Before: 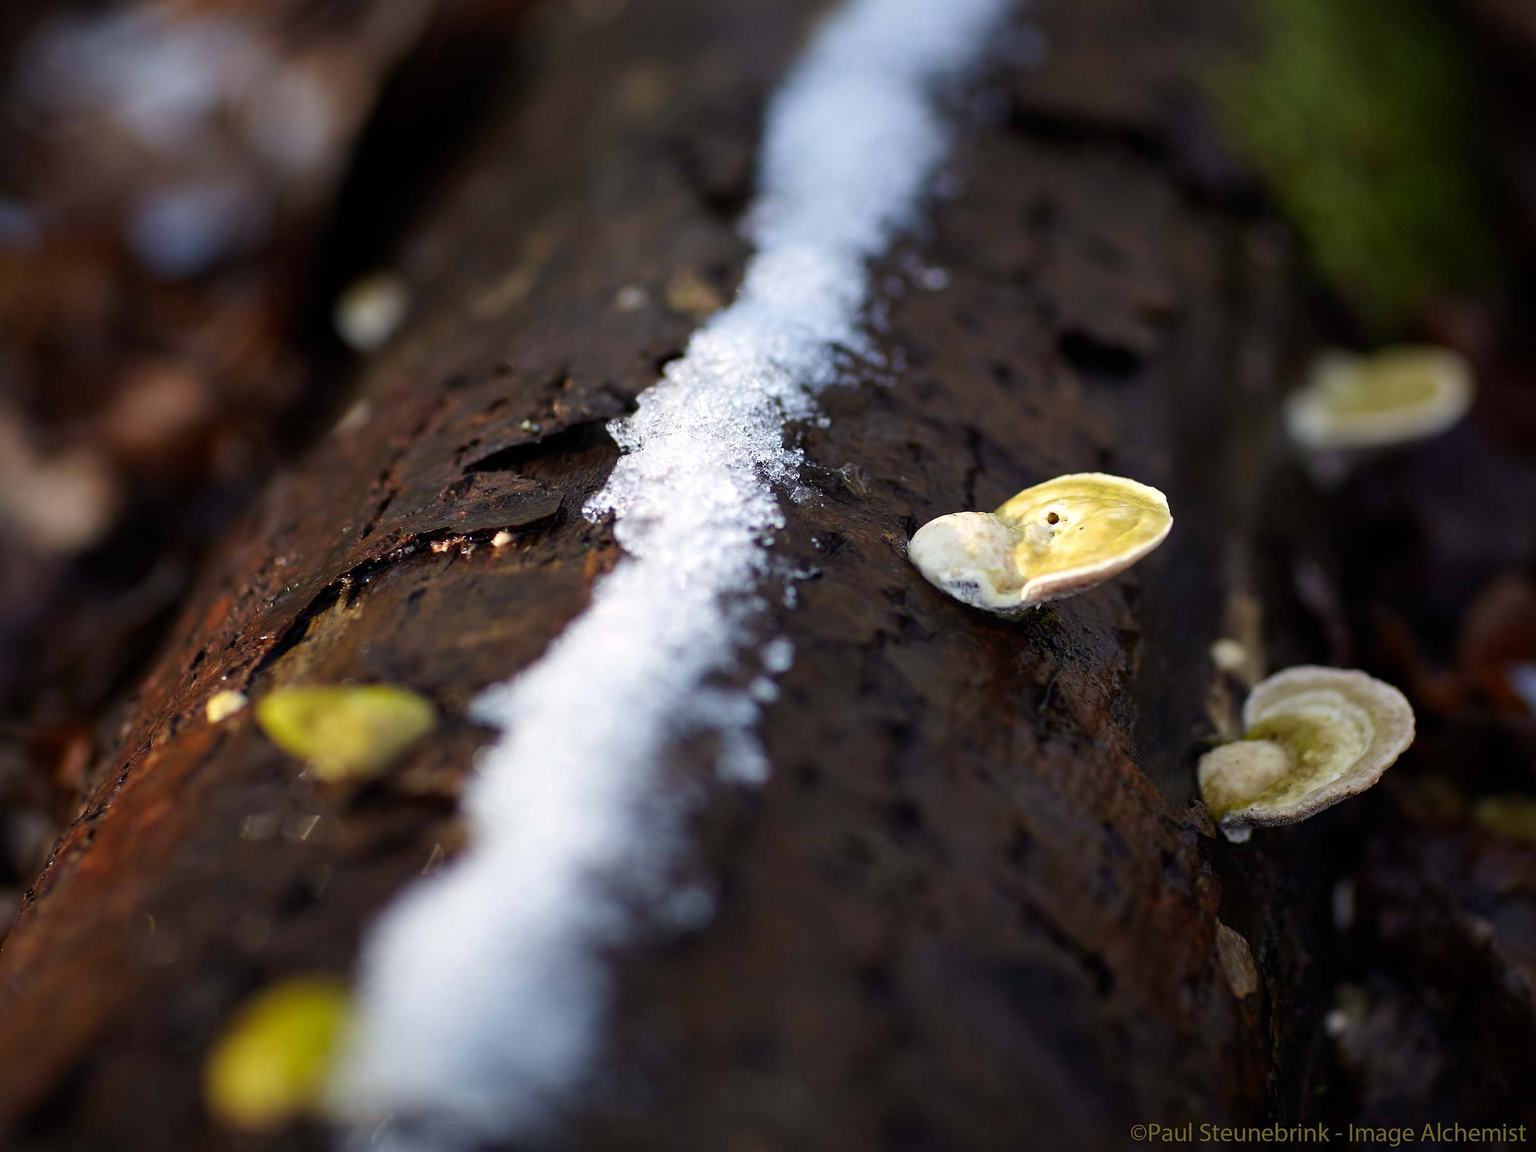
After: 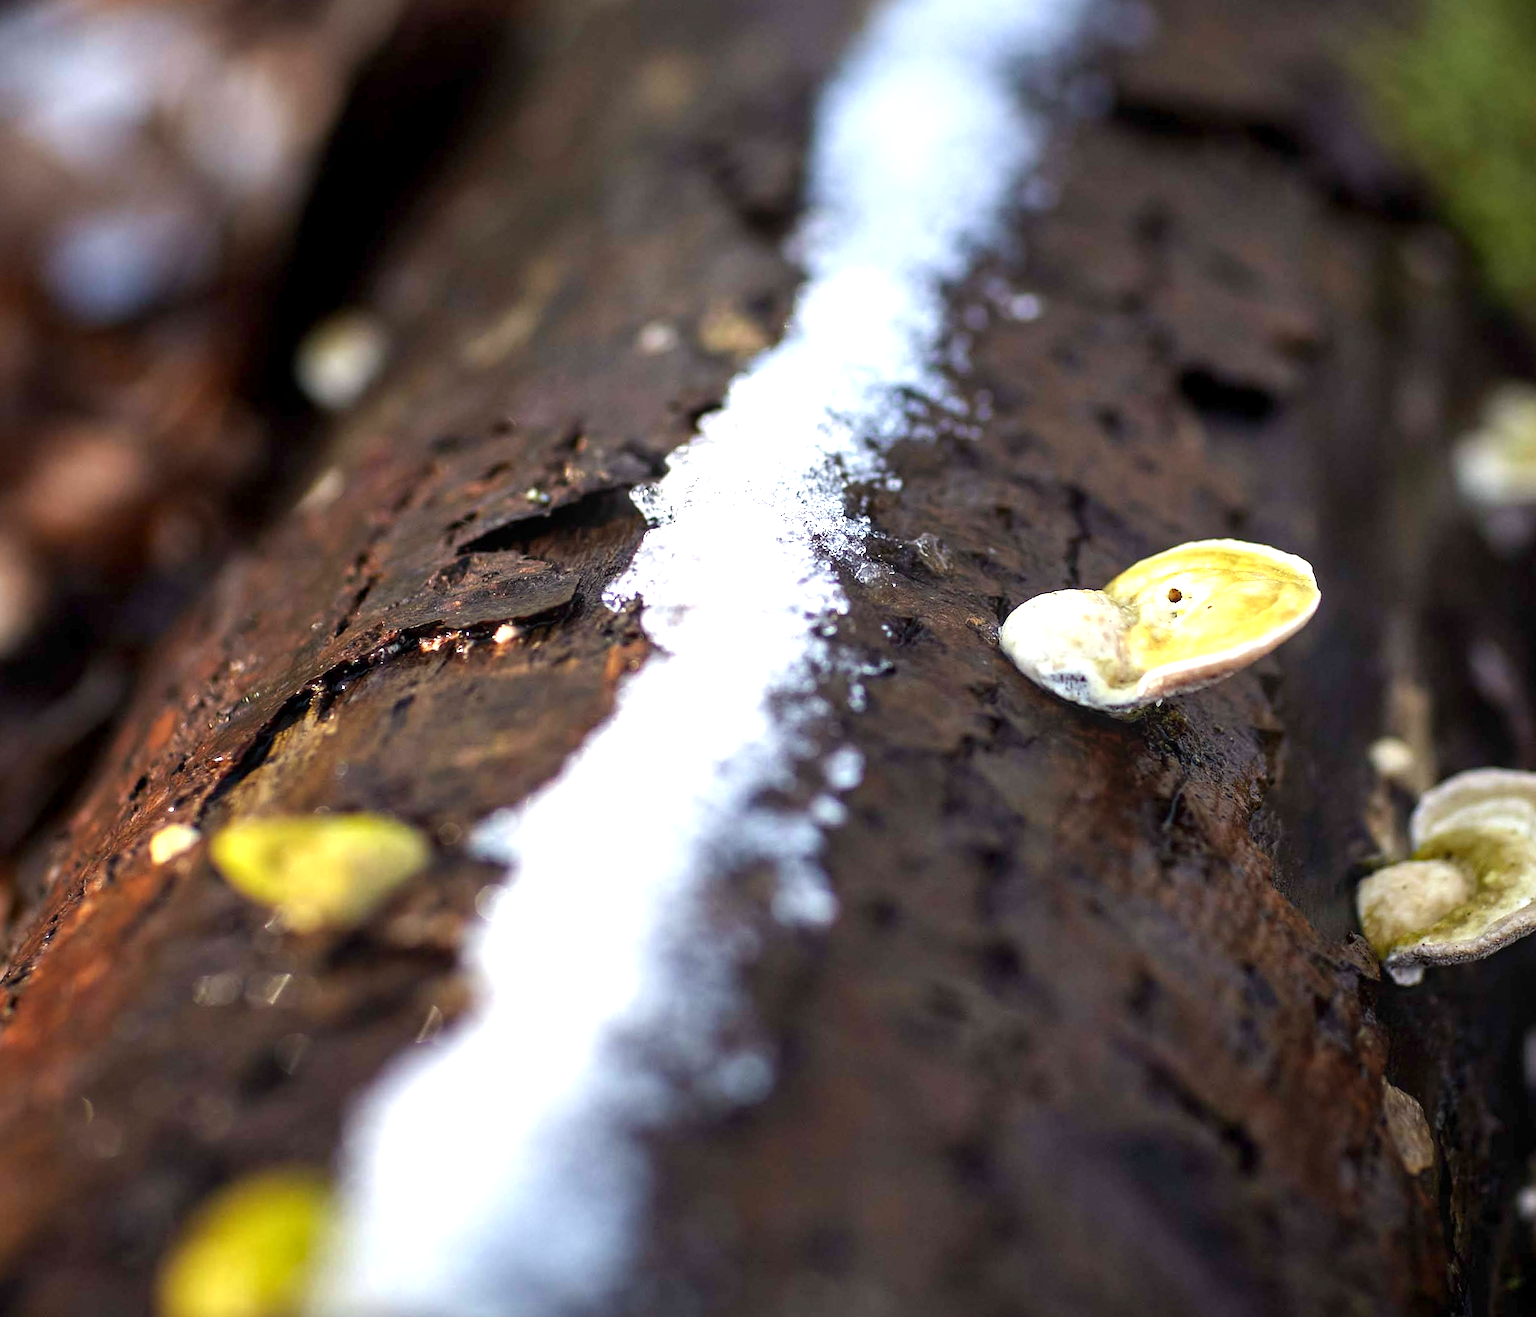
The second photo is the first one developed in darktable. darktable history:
local contrast: on, module defaults
crop and rotate: angle 1.12°, left 4.45%, top 0.764%, right 11.126%, bottom 2.698%
exposure: black level correction 0, exposure 0.953 EV, compensate highlight preservation false
